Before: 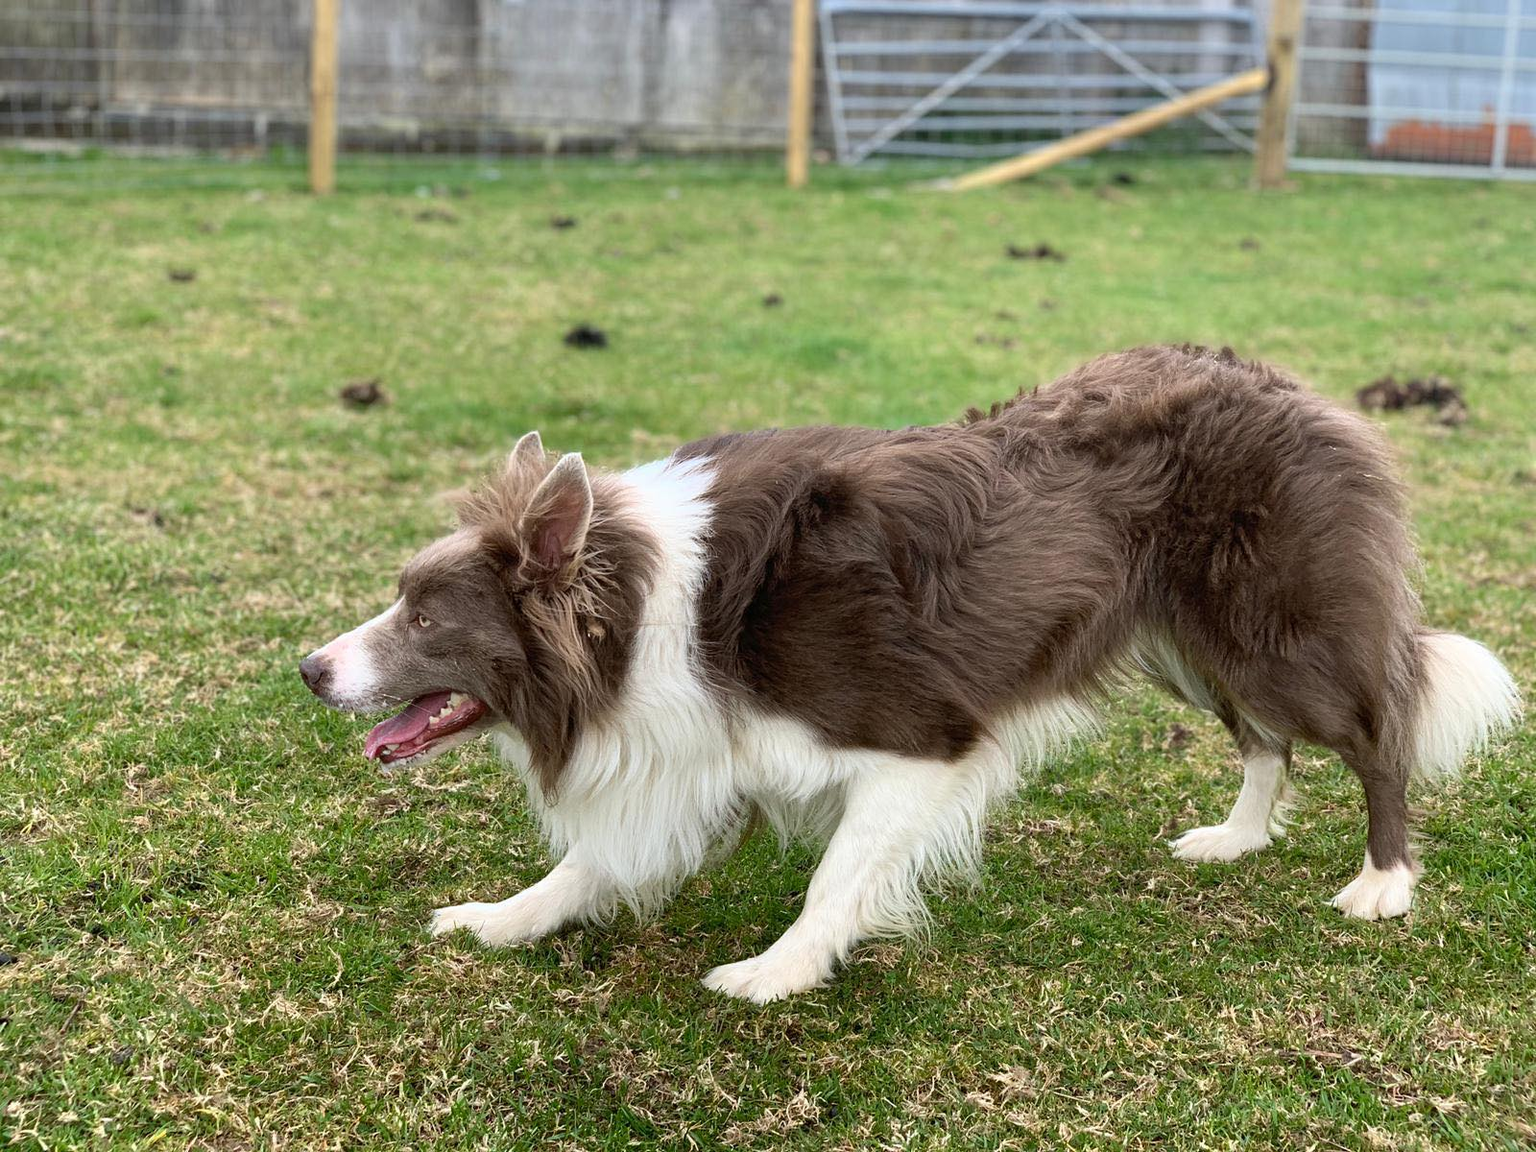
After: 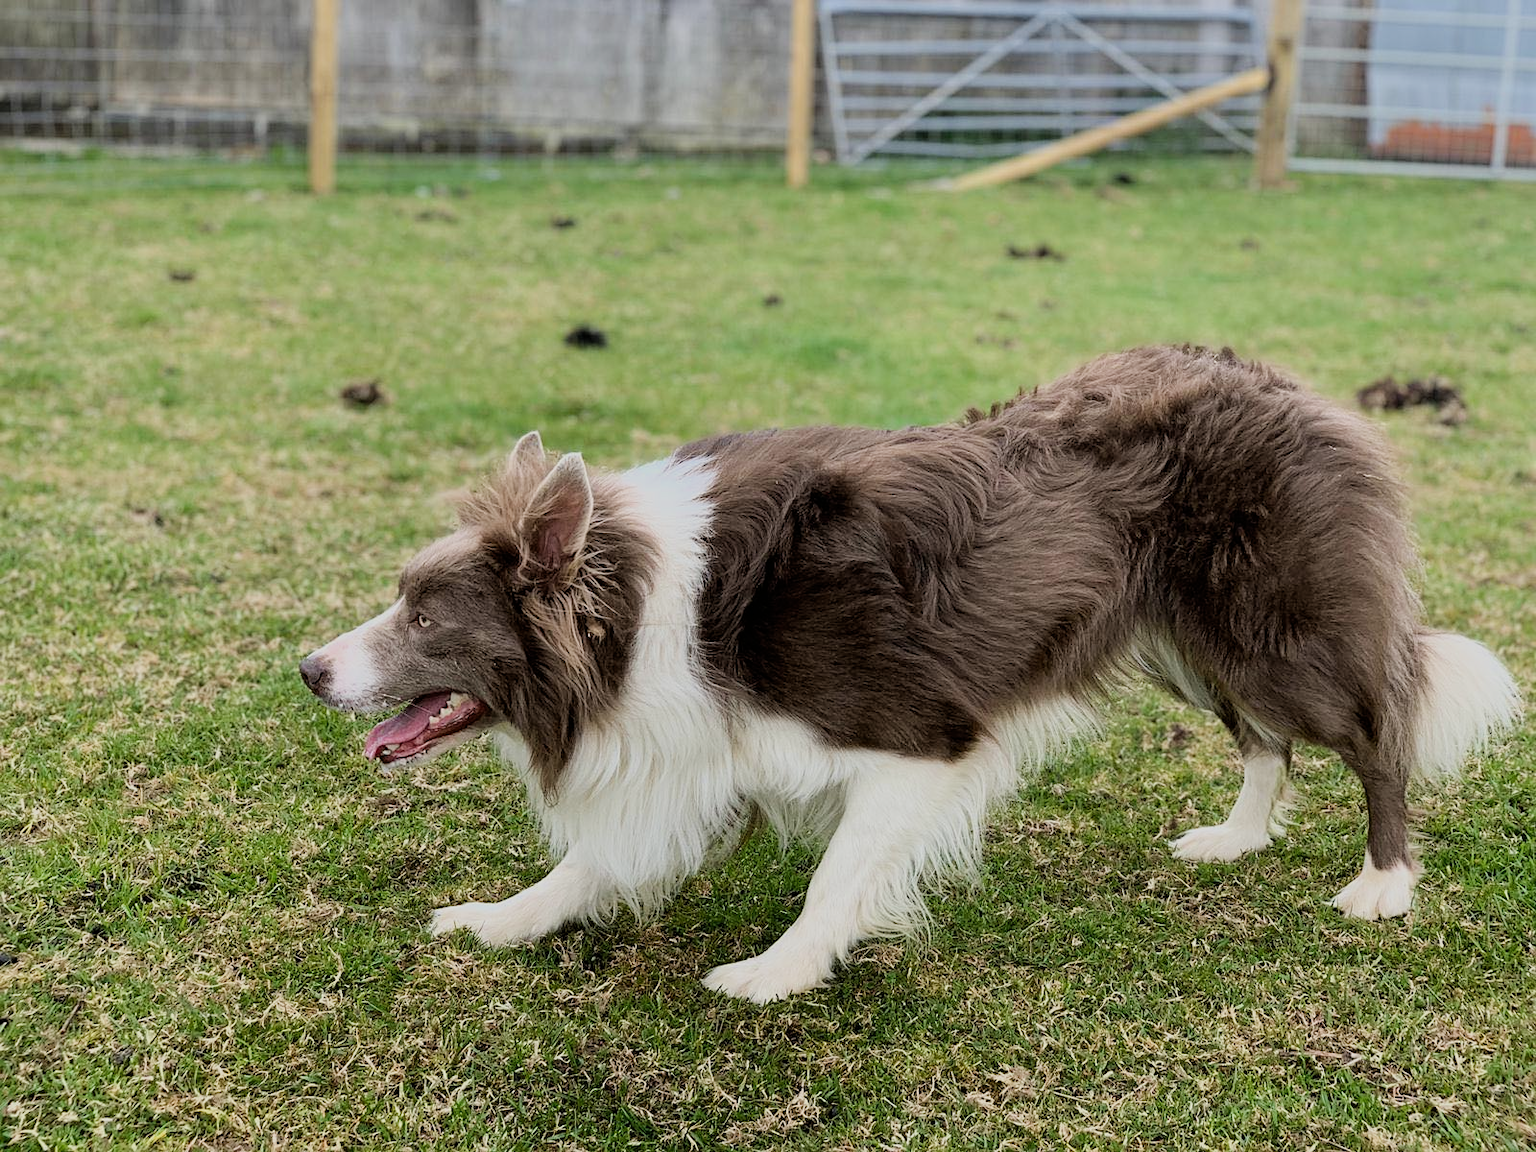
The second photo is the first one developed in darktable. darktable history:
color contrast: green-magenta contrast 0.96
filmic rgb: black relative exposure -7.65 EV, white relative exposure 4.56 EV, hardness 3.61, contrast 1.05
sharpen: amount 0.2
